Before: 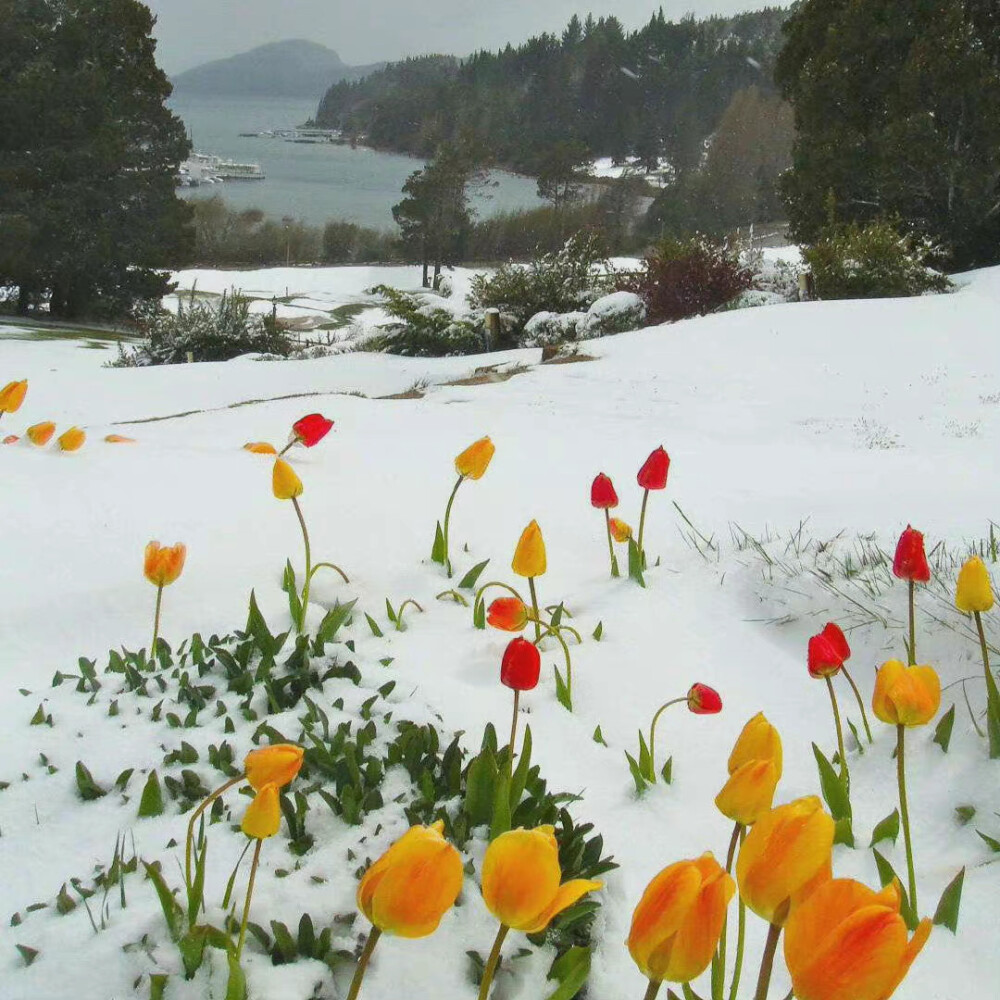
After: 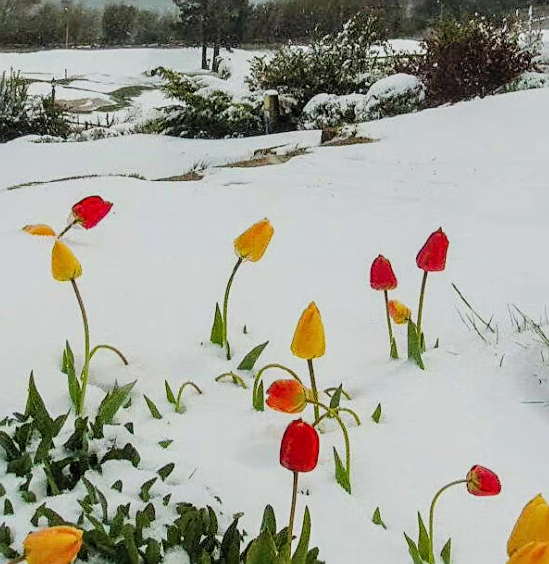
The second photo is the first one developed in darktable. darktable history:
crop and rotate: left 22.115%, top 21.811%, right 22.98%, bottom 21.777%
local contrast: on, module defaults
sharpen: on, module defaults
exposure: compensate highlight preservation false
tone equalizer: -7 EV 0.094 EV, edges refinement/feathering 500, mask exposure compensation -1.57 EV, preserve details no
filmic rgb: black relative exposure -5.05 EV, white relative exposure 3.96 EV, threshold 3.03 EV, hardness 2.9, contrast 1.196, highlights saturation mix -29.64%, enable highlight reconstruction true
velvia: strength 14.86%
